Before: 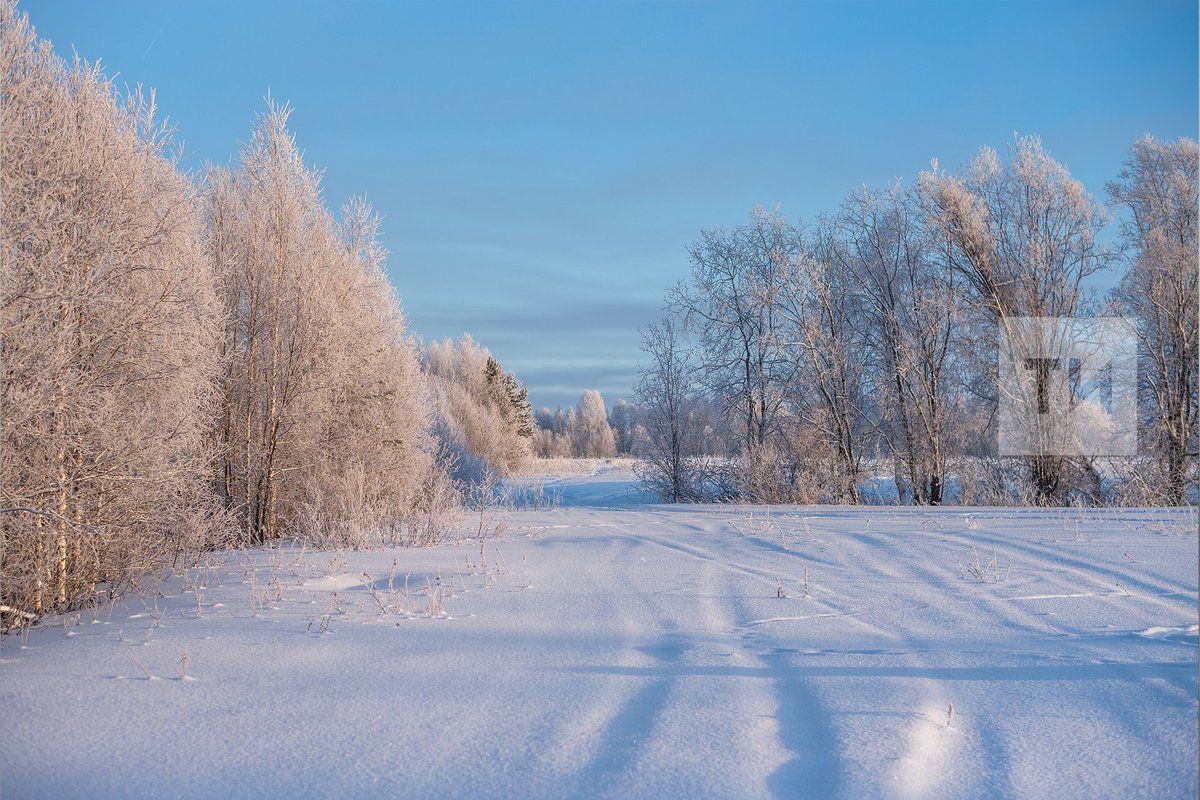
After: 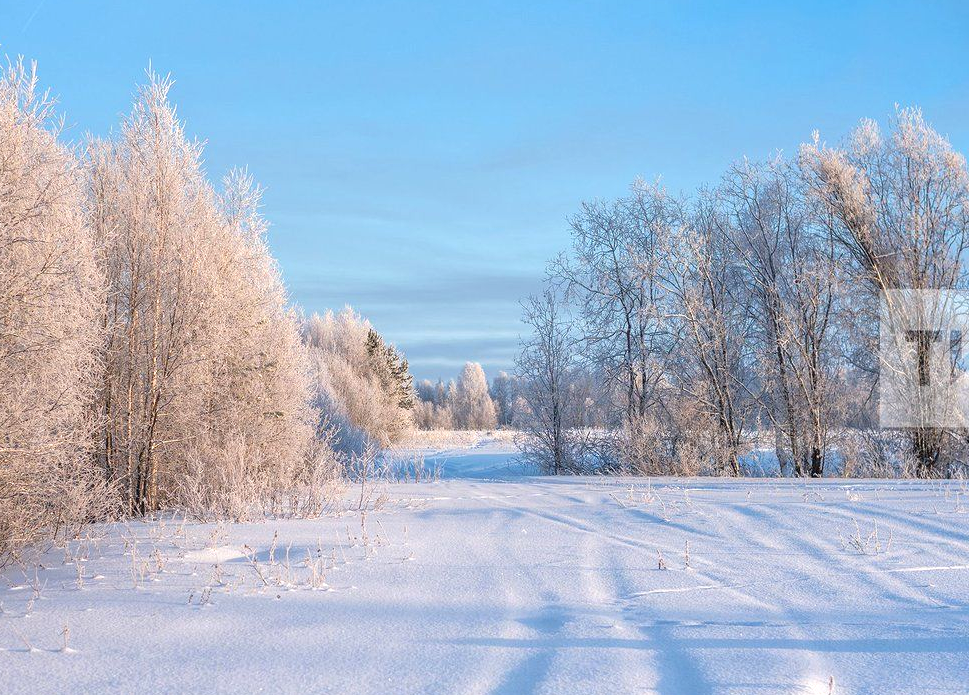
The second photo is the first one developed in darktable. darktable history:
crop: left 9.933%, top 3.535%, right 9.275%, bottom 9.546%
exposure: black level correction 0.001, exposure 0.498 EV, compensate exposure bias true, compensate highlight preservation false
